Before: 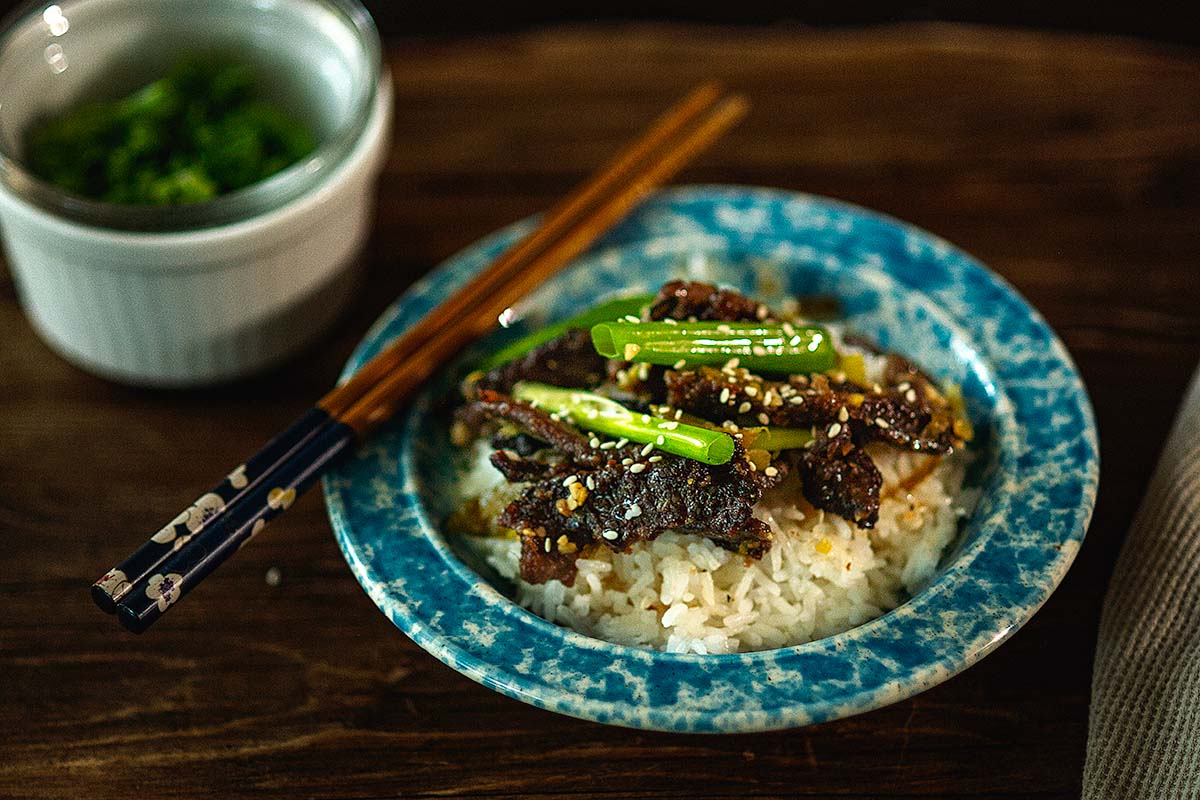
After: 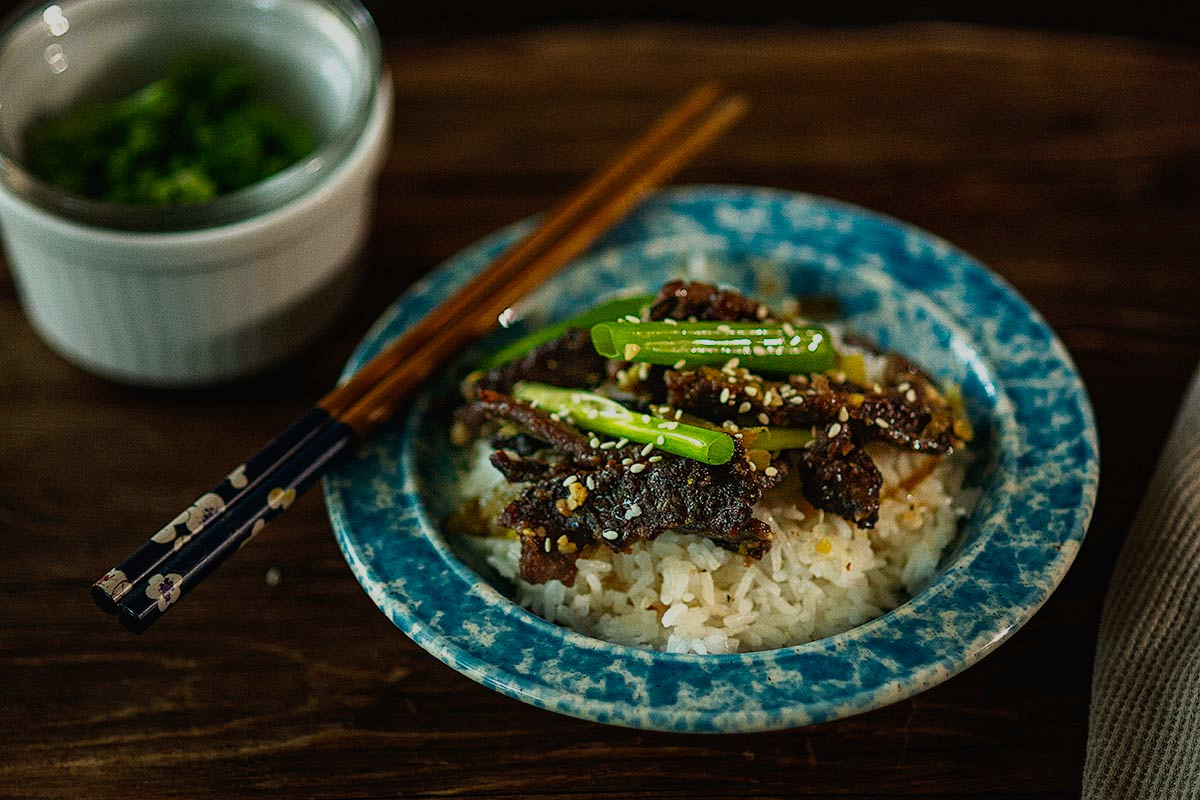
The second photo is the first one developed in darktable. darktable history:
exposure: exposure -0.587 EV, compensate highlight preservation false
